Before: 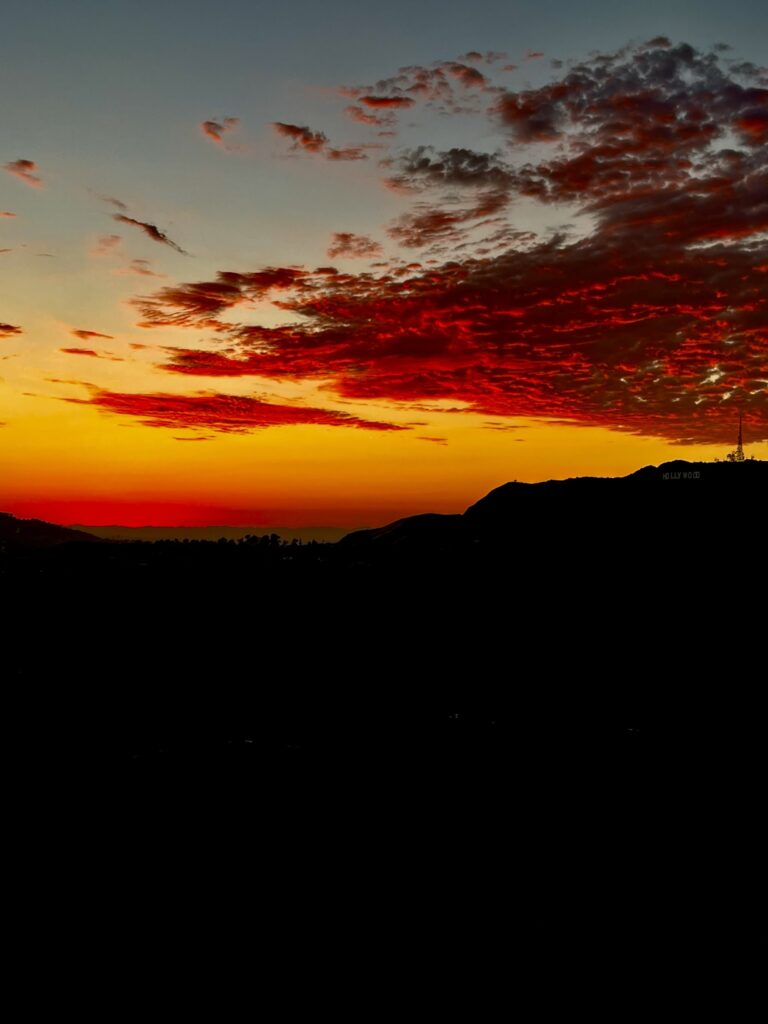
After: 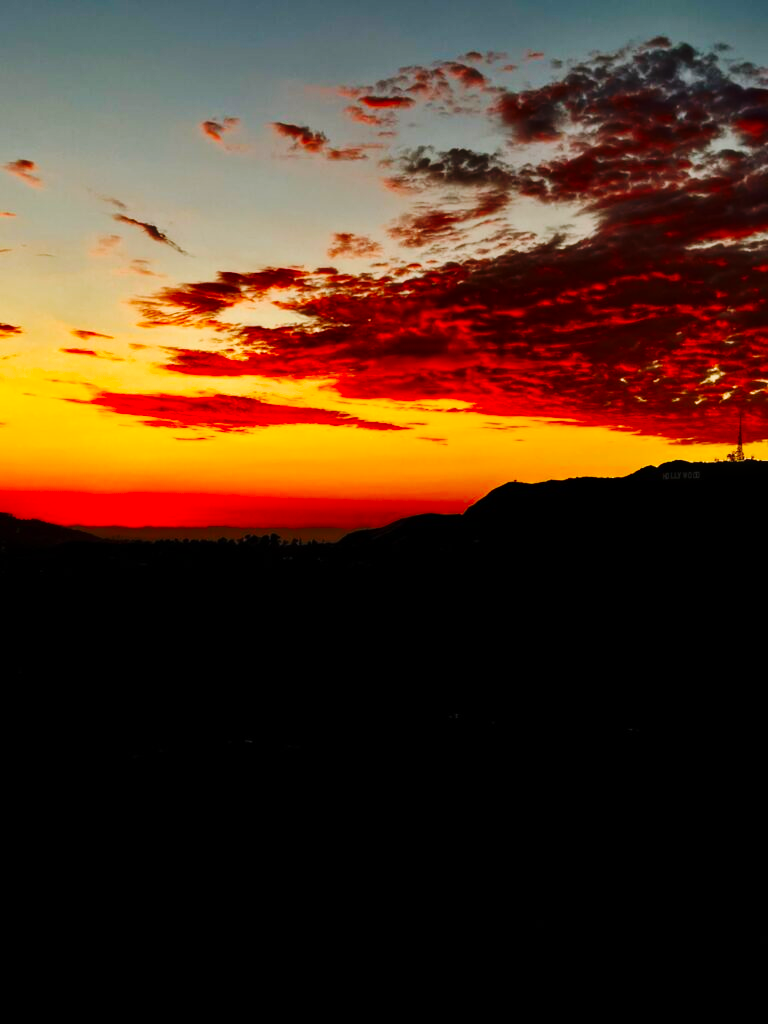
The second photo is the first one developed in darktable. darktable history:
haze removal: strength -0.05
base curve: curves: ch0 [(0, 0) (0.036, 0.025) (0.121, 0.166) (0.206, 0.329) (0.605, 0.79) (1, 1)], preserve colors none
